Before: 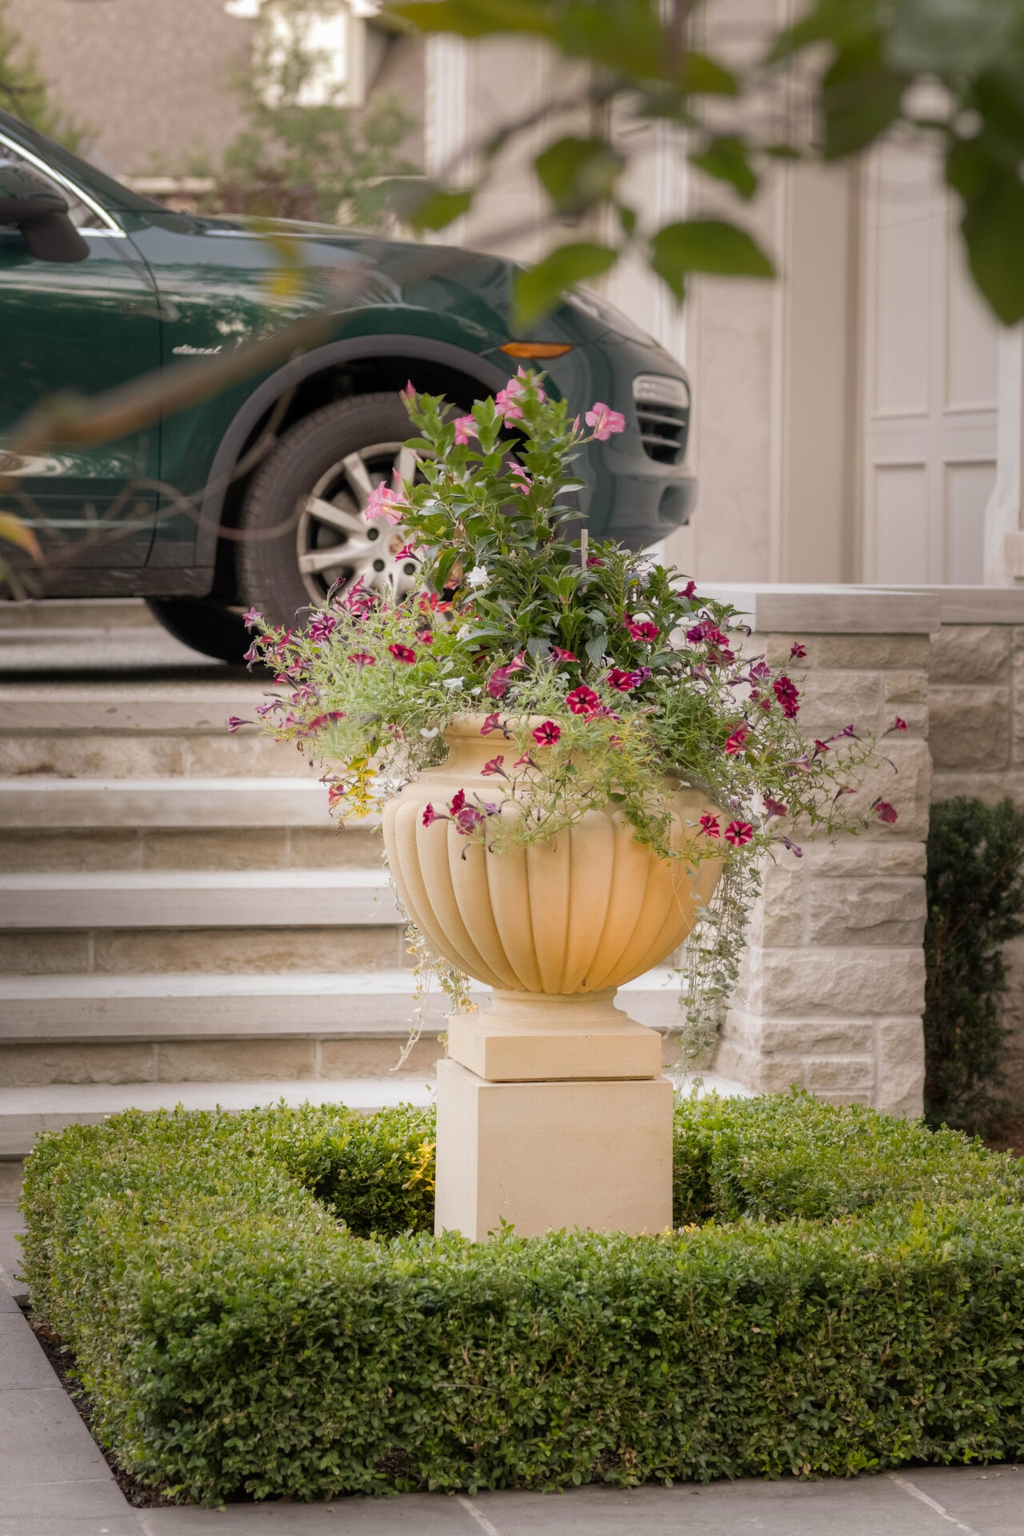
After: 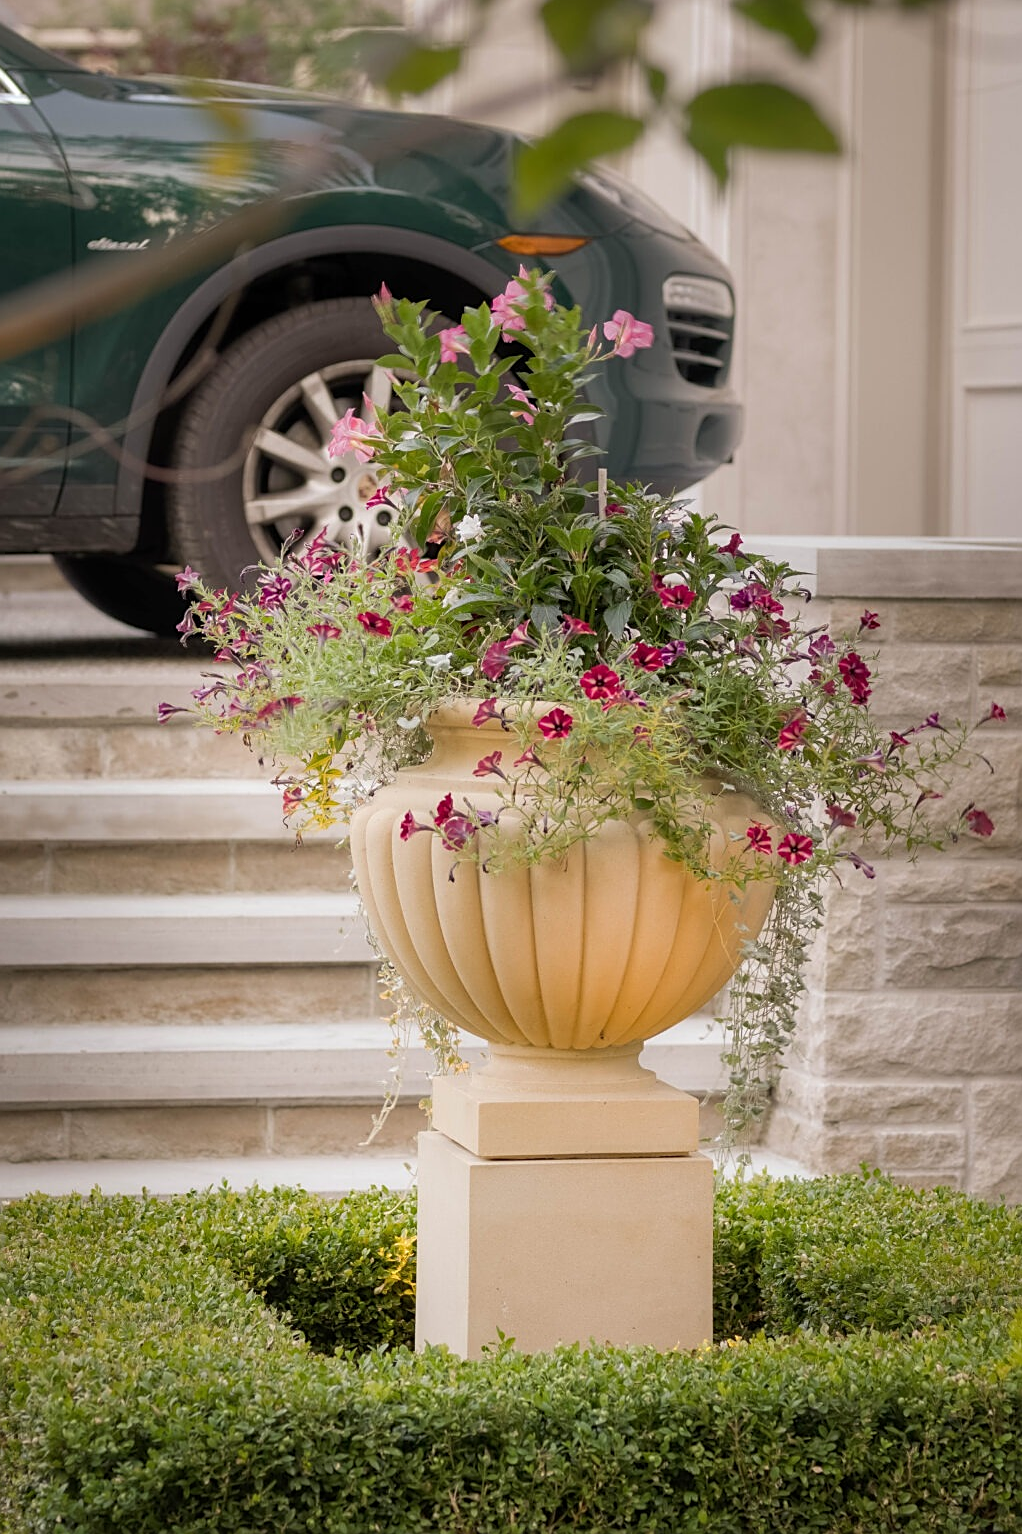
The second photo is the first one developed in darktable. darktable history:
sharpen: on, module defaults
crop and rotate: left 10.071%, top 10.071%, right 10.02%, bottom 10.02%
